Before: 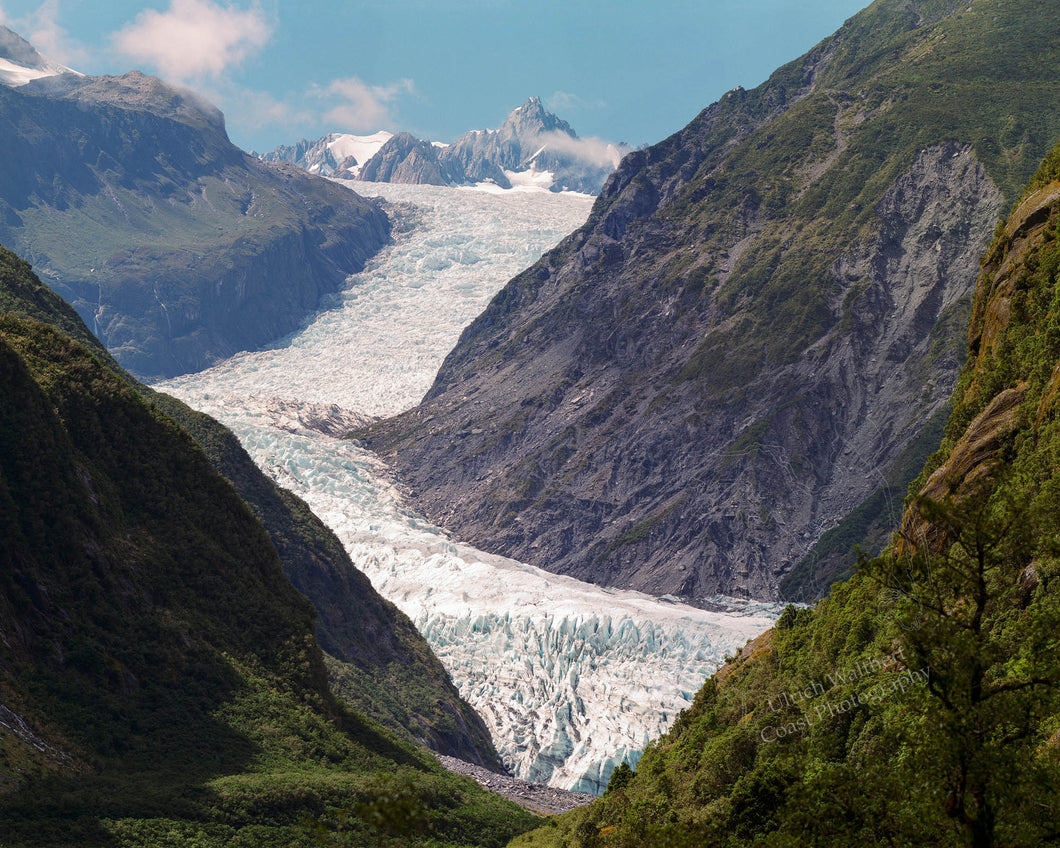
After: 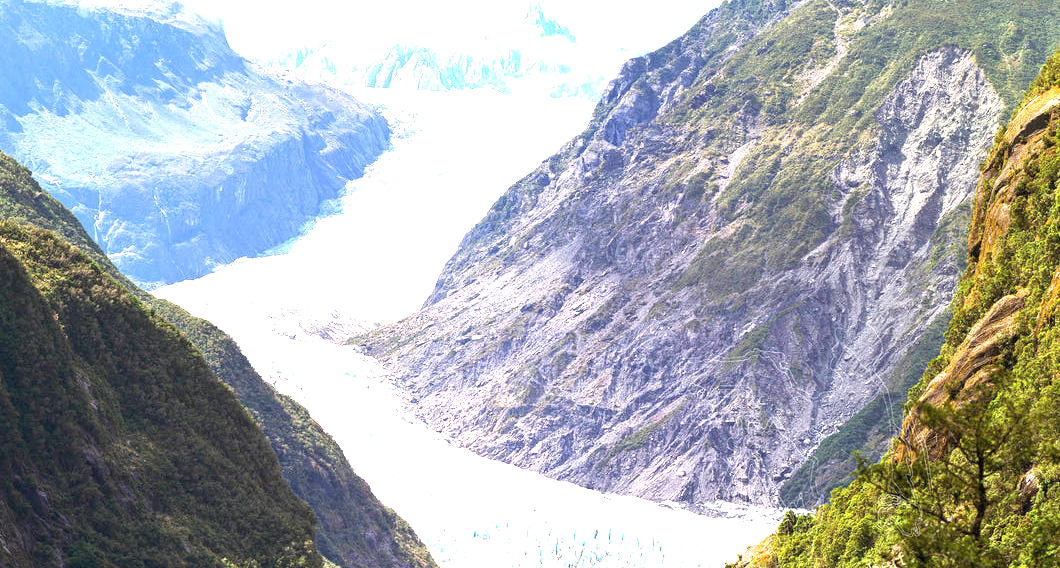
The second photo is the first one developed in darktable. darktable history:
crop: top 11.133%, bottom 21.852%
exposure: black level correction 0, exposure 2.336 EV, compensate highlight preservation false
local contrast: mode bilateral grid, contrast 21, coarseness 50, detail 101%, midtone range 0.2
